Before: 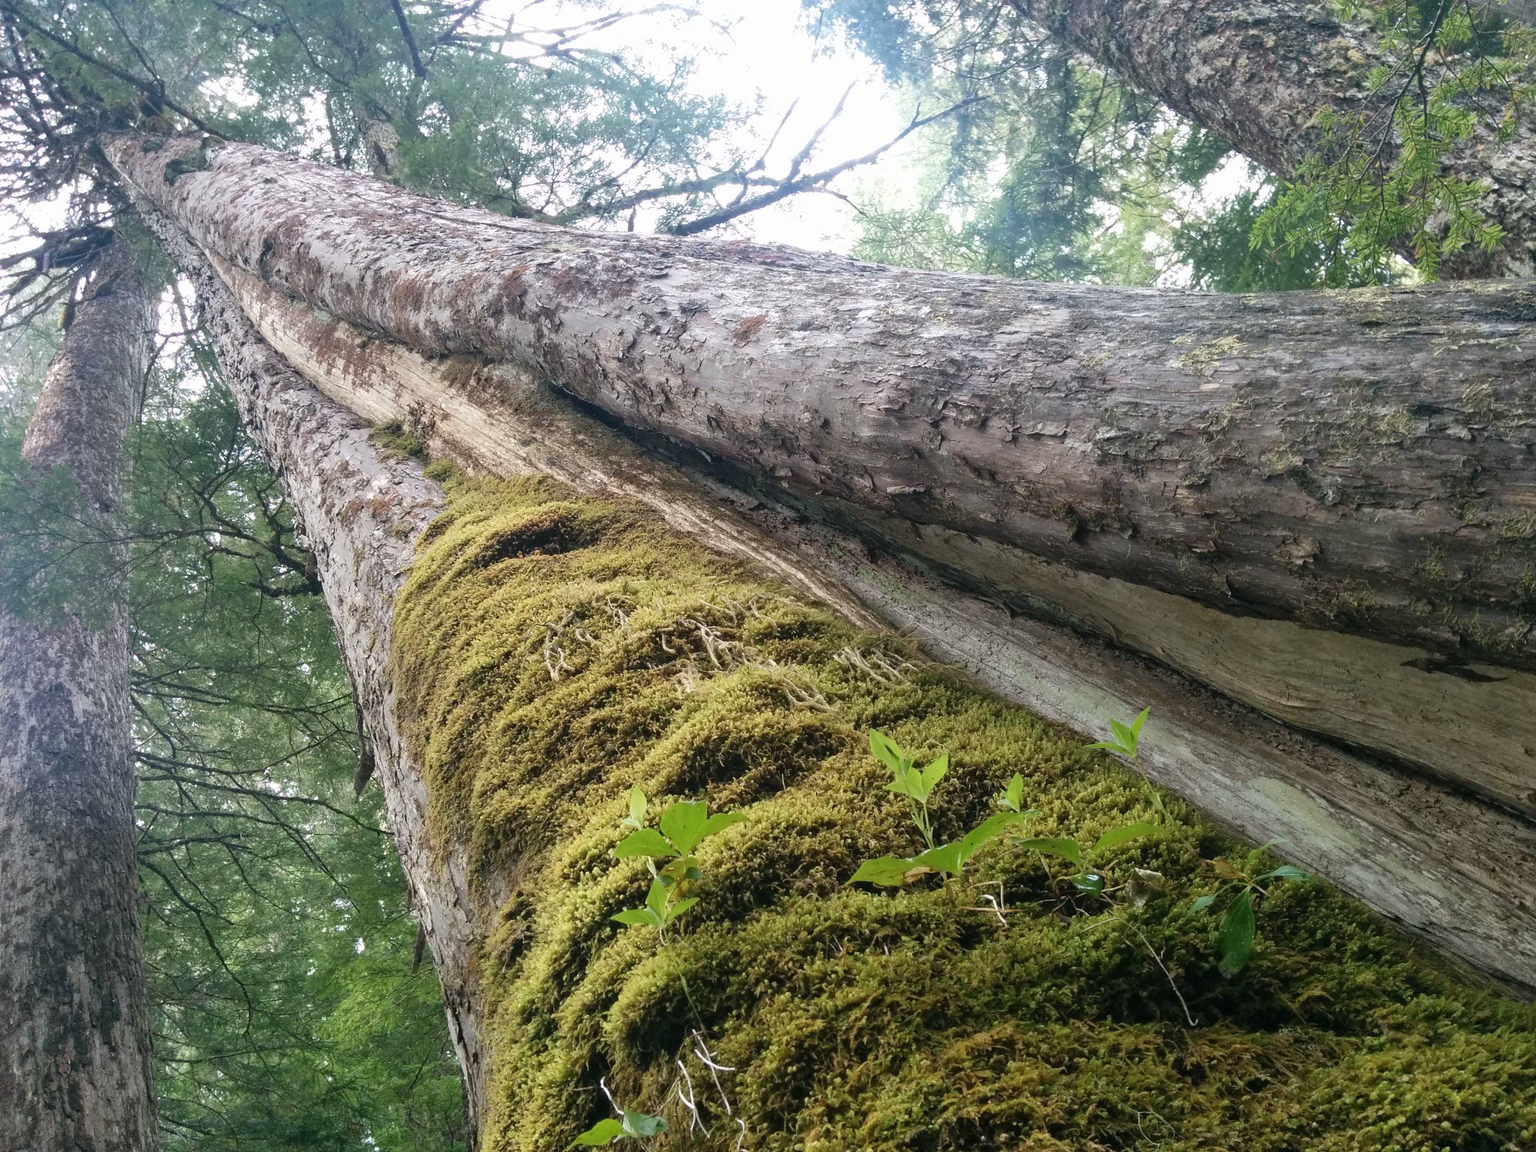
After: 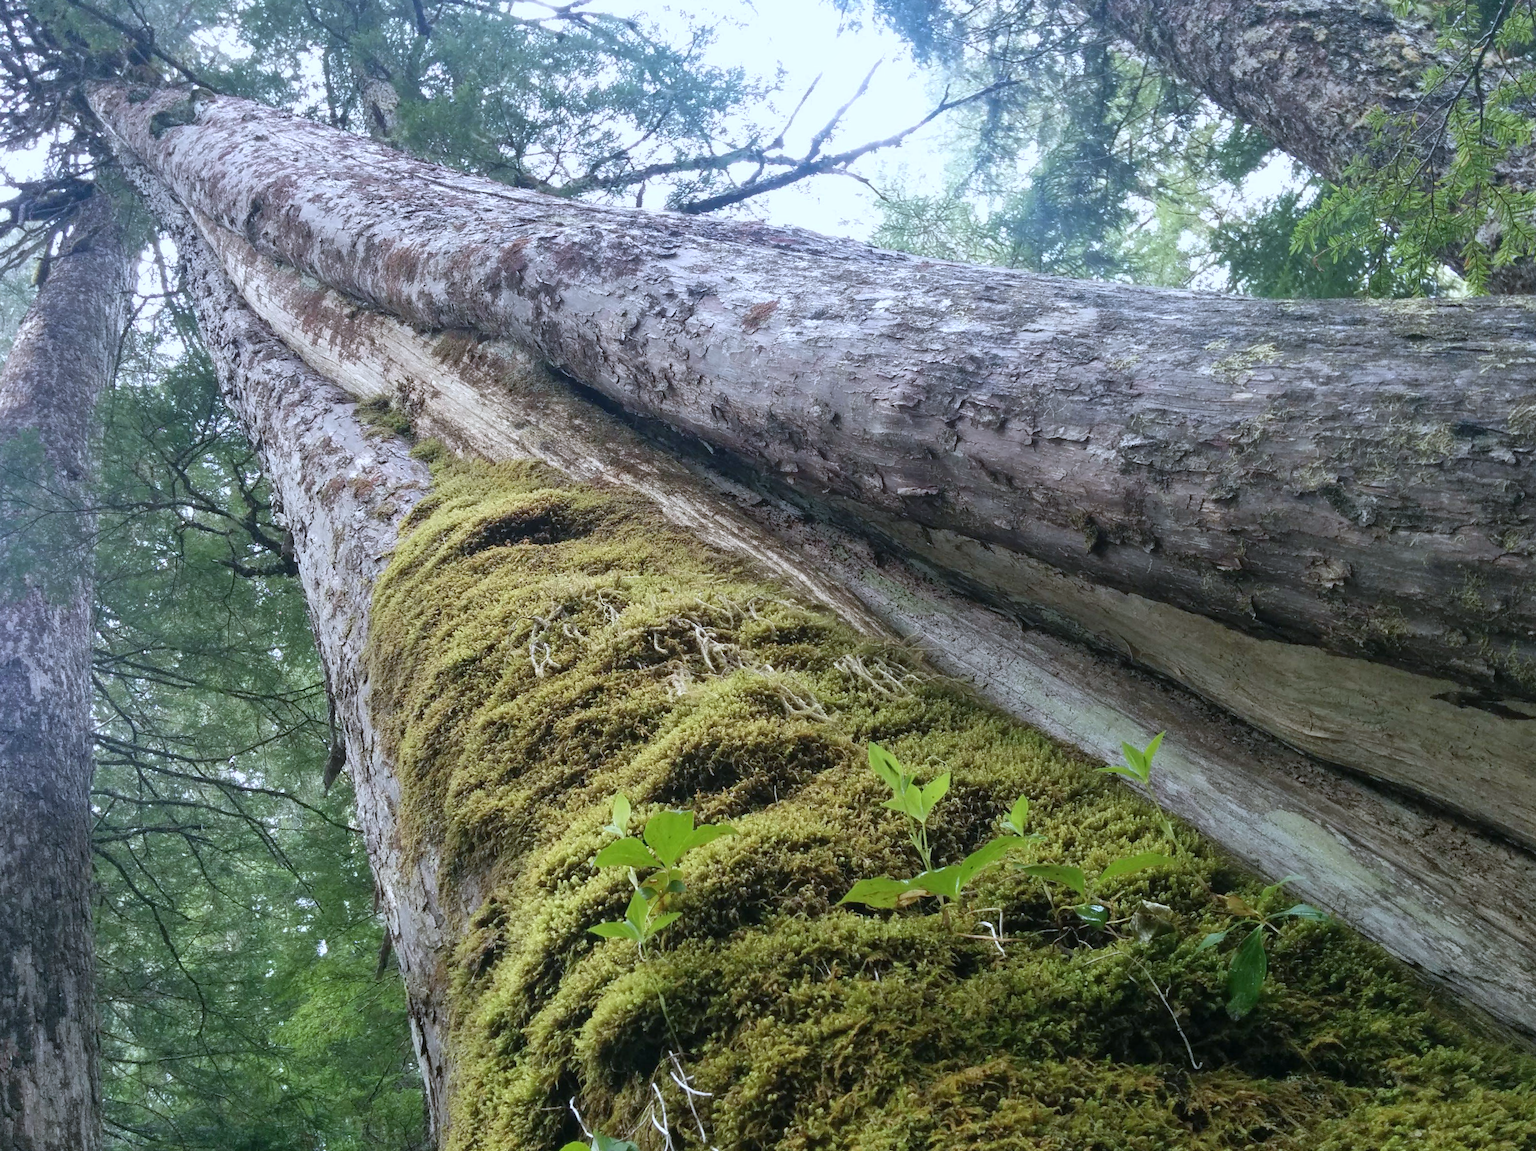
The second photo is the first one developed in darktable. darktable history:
white balance: red 0.931, blue 1.11
crop and rotate: angle -2.38°
shadows and highlights: radius 337.17, shadows 29.01, soften with gaussian
